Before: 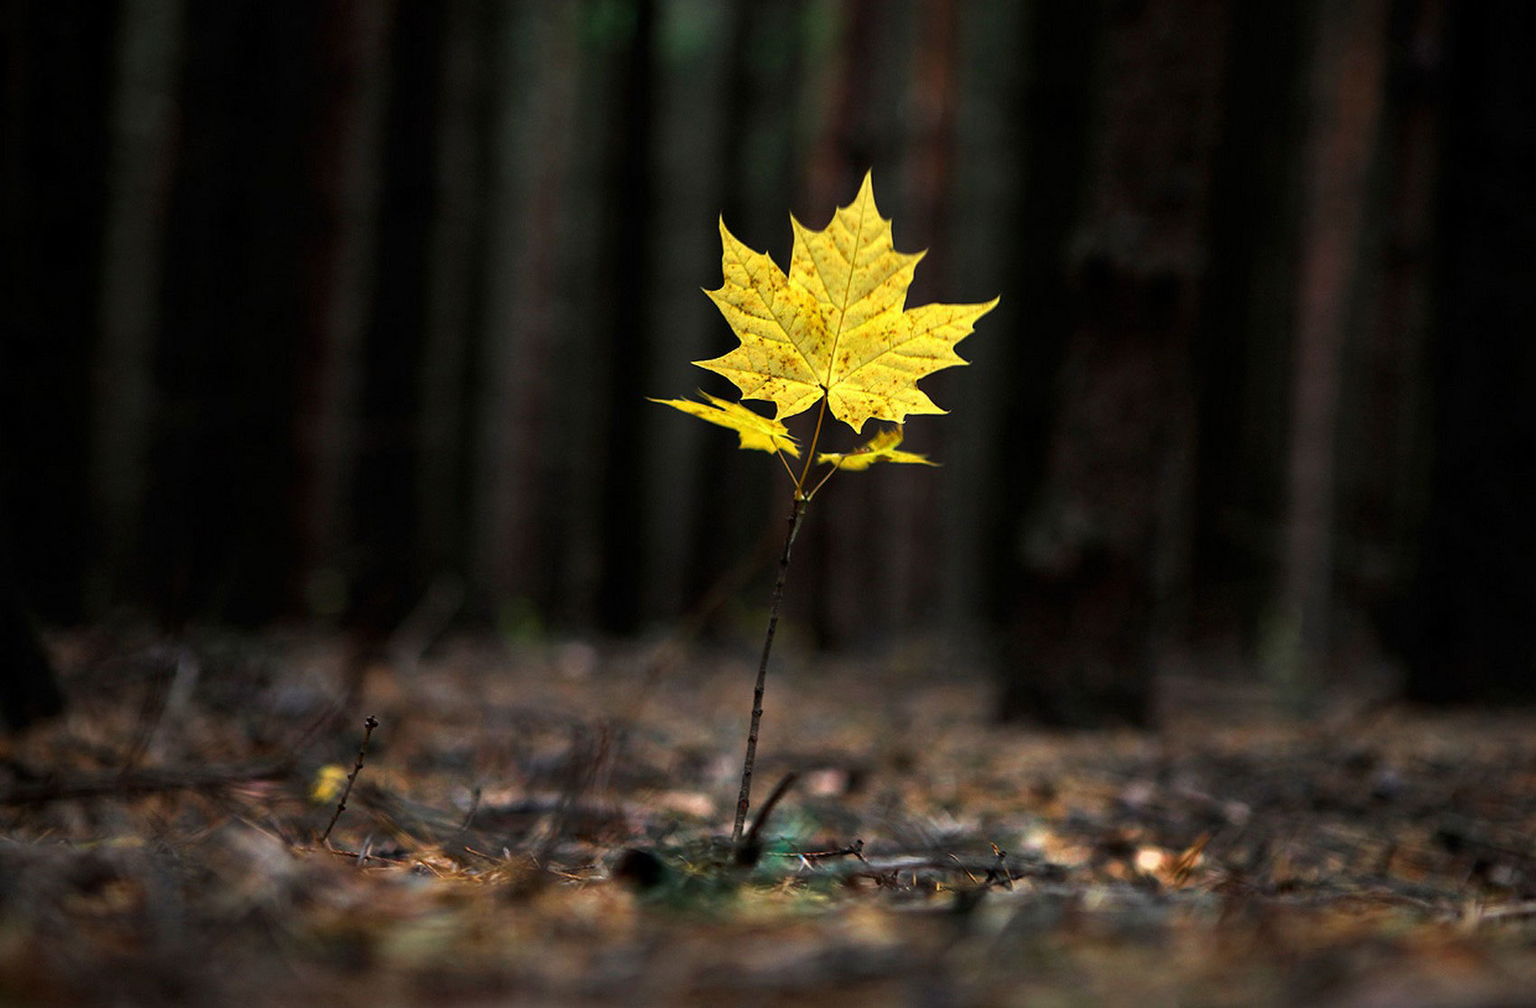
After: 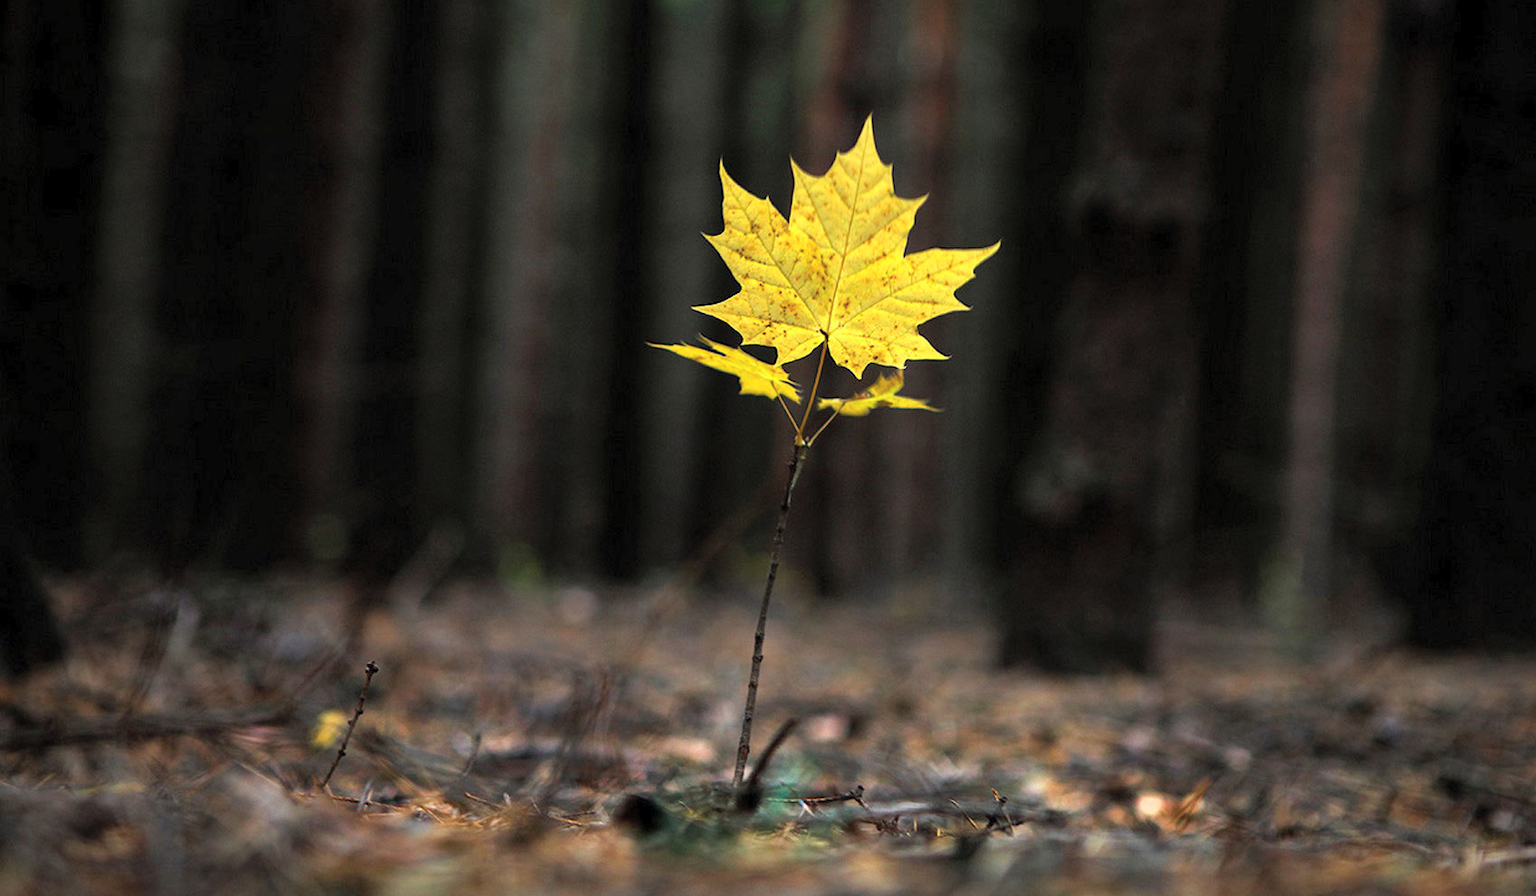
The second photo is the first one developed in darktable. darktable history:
contrast brightness saturation: brightness 0.154
crop and rotate: top 5.483%, bottom 5.572%
